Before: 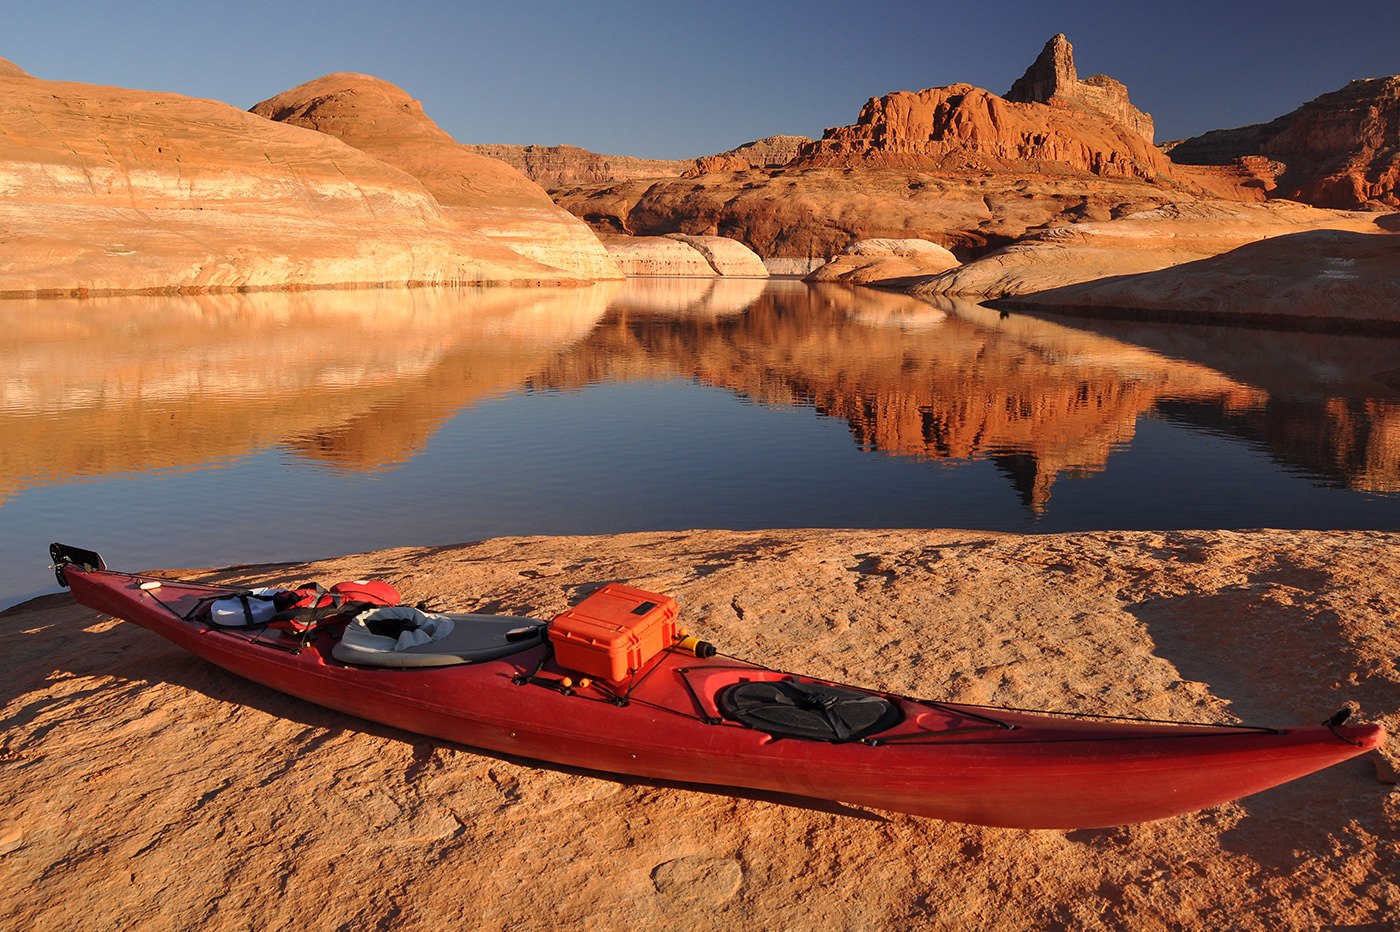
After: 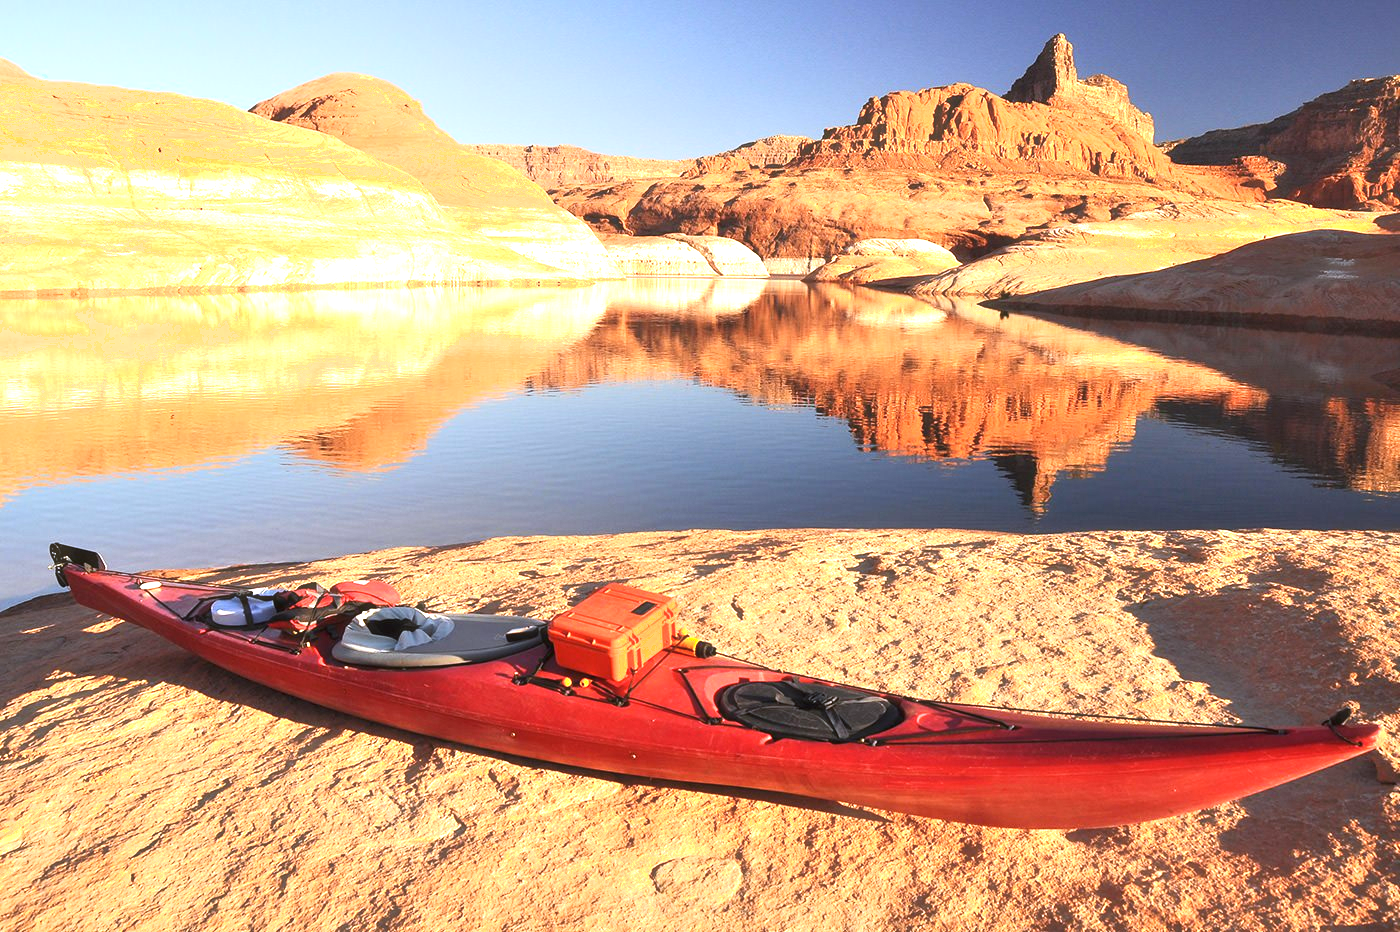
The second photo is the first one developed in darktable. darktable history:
haze removal: strength -0.05
exposure: black level correction 0, exposure 1.45 EV, compensate exposure bias true, compensate highlight preservation false
white balance: red 0.967, blue 1.049
shadows and highlights: shadows 0, highlights 40
